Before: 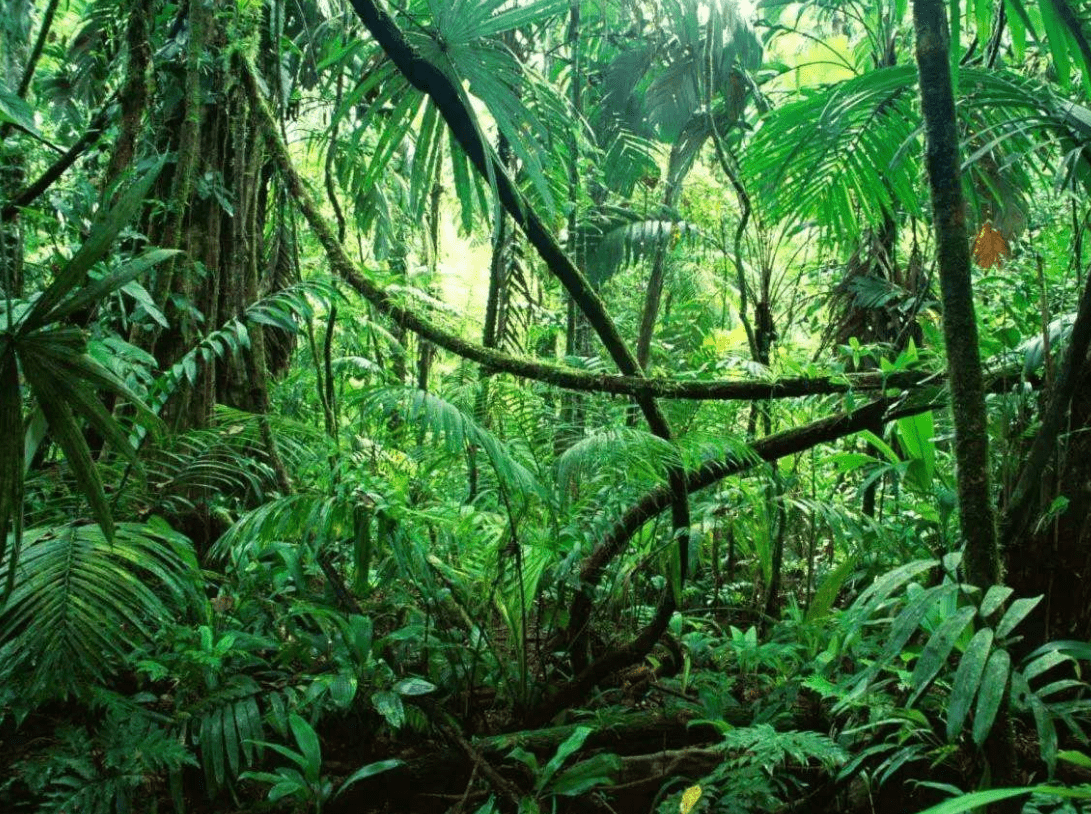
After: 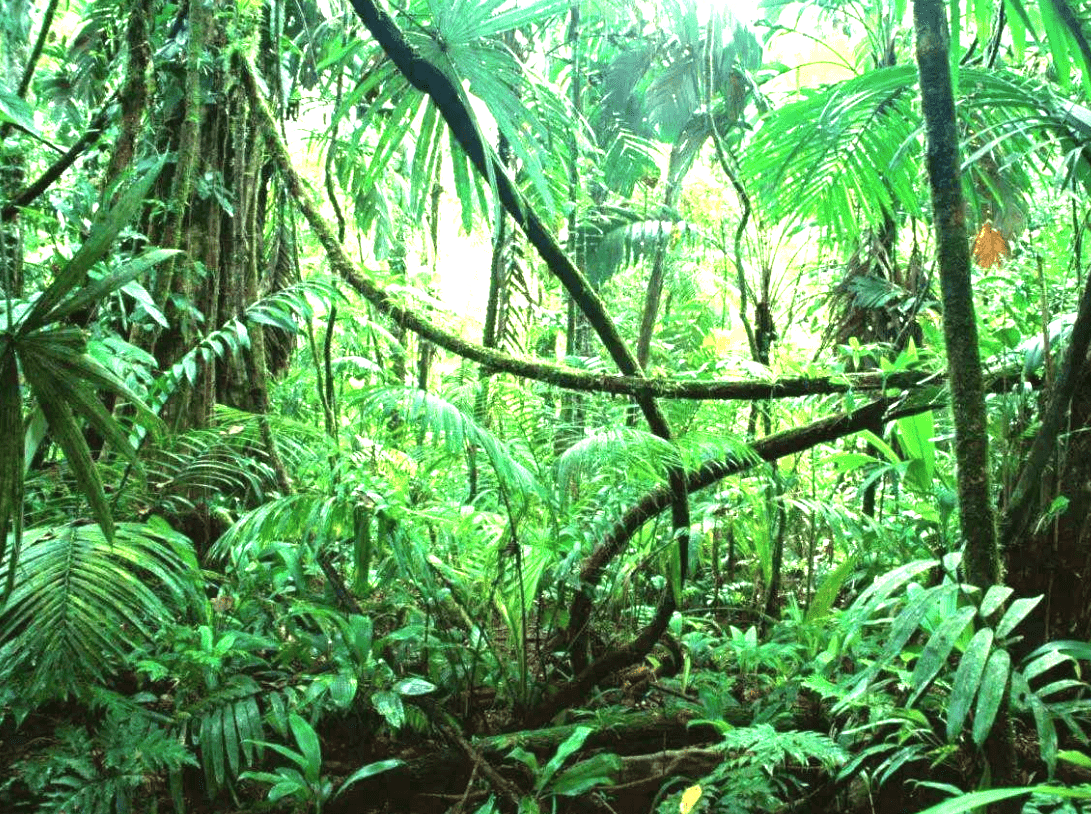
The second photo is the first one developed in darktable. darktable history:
contrast brightness saturation: saturation -0.068
exposure: black level correction 0, exposure 1.551 EV, compensate highlight preservation false
